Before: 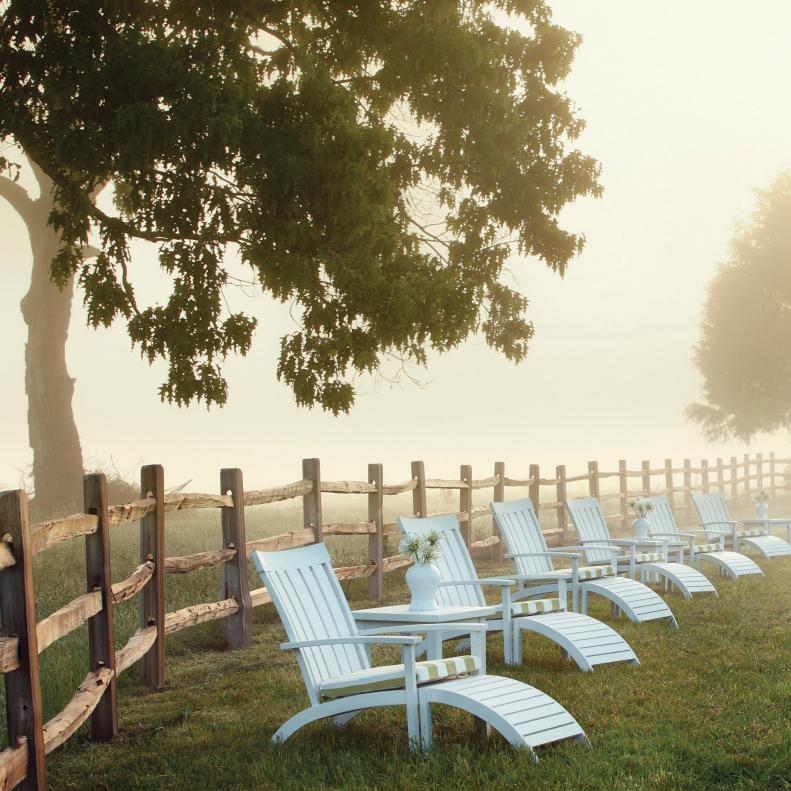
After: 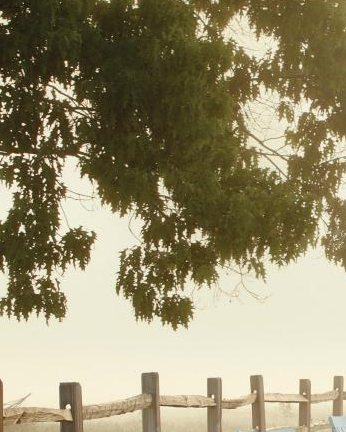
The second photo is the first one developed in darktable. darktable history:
crop: left 20.466%, top 10.9%, right 35.74%, bottom 34.404%
